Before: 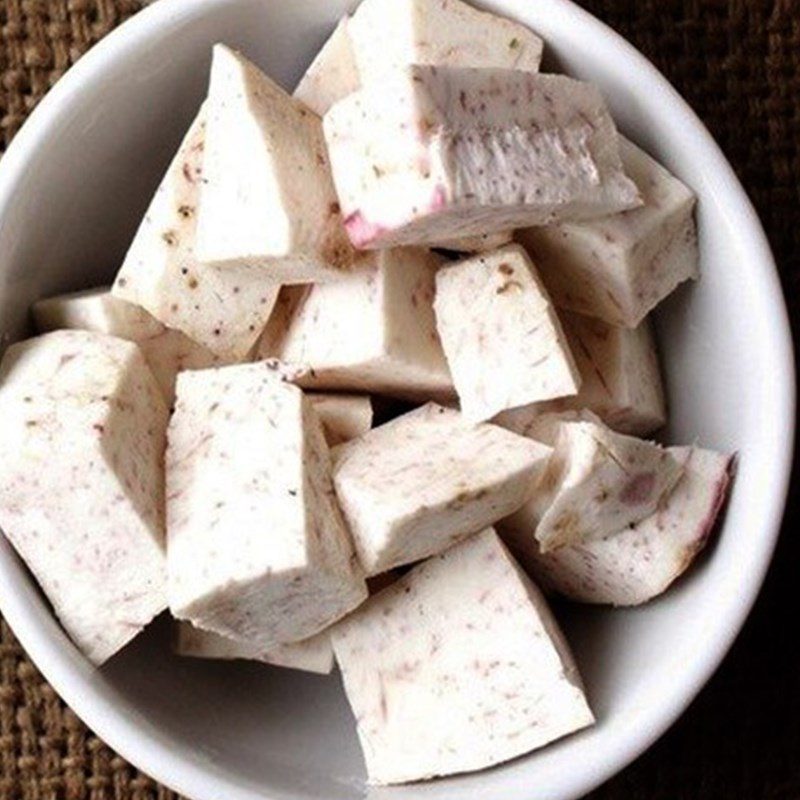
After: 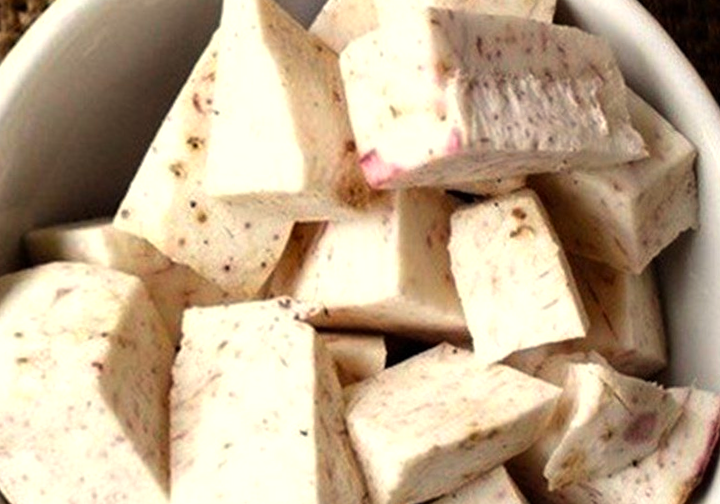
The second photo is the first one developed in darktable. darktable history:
color balance: contrast 6.48%, output saturation 113.3%
crop: left 1.509%, top 3.452%, right 7.696%, bottom 28.452%
white balance: red 1.029, blue 0.92
rotate and perspective: rotation 0.679°, lens shift (horizontal) 0.136, crop left 0.009, crop right 0.991, crop top 0.078, crop bottom 0.95
